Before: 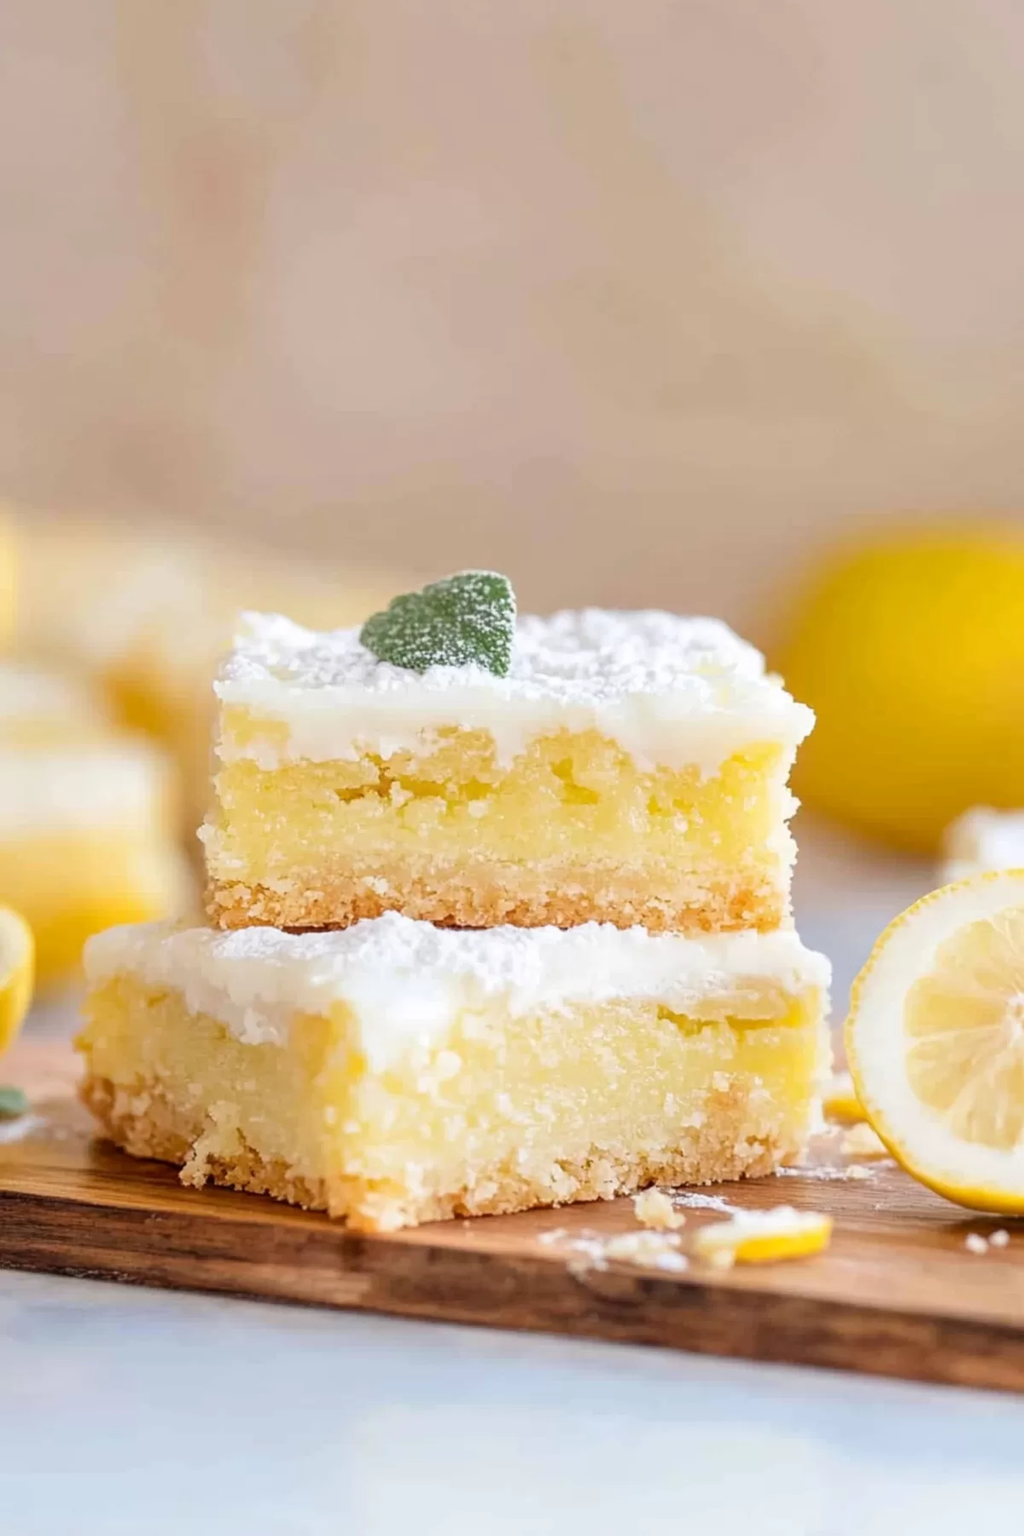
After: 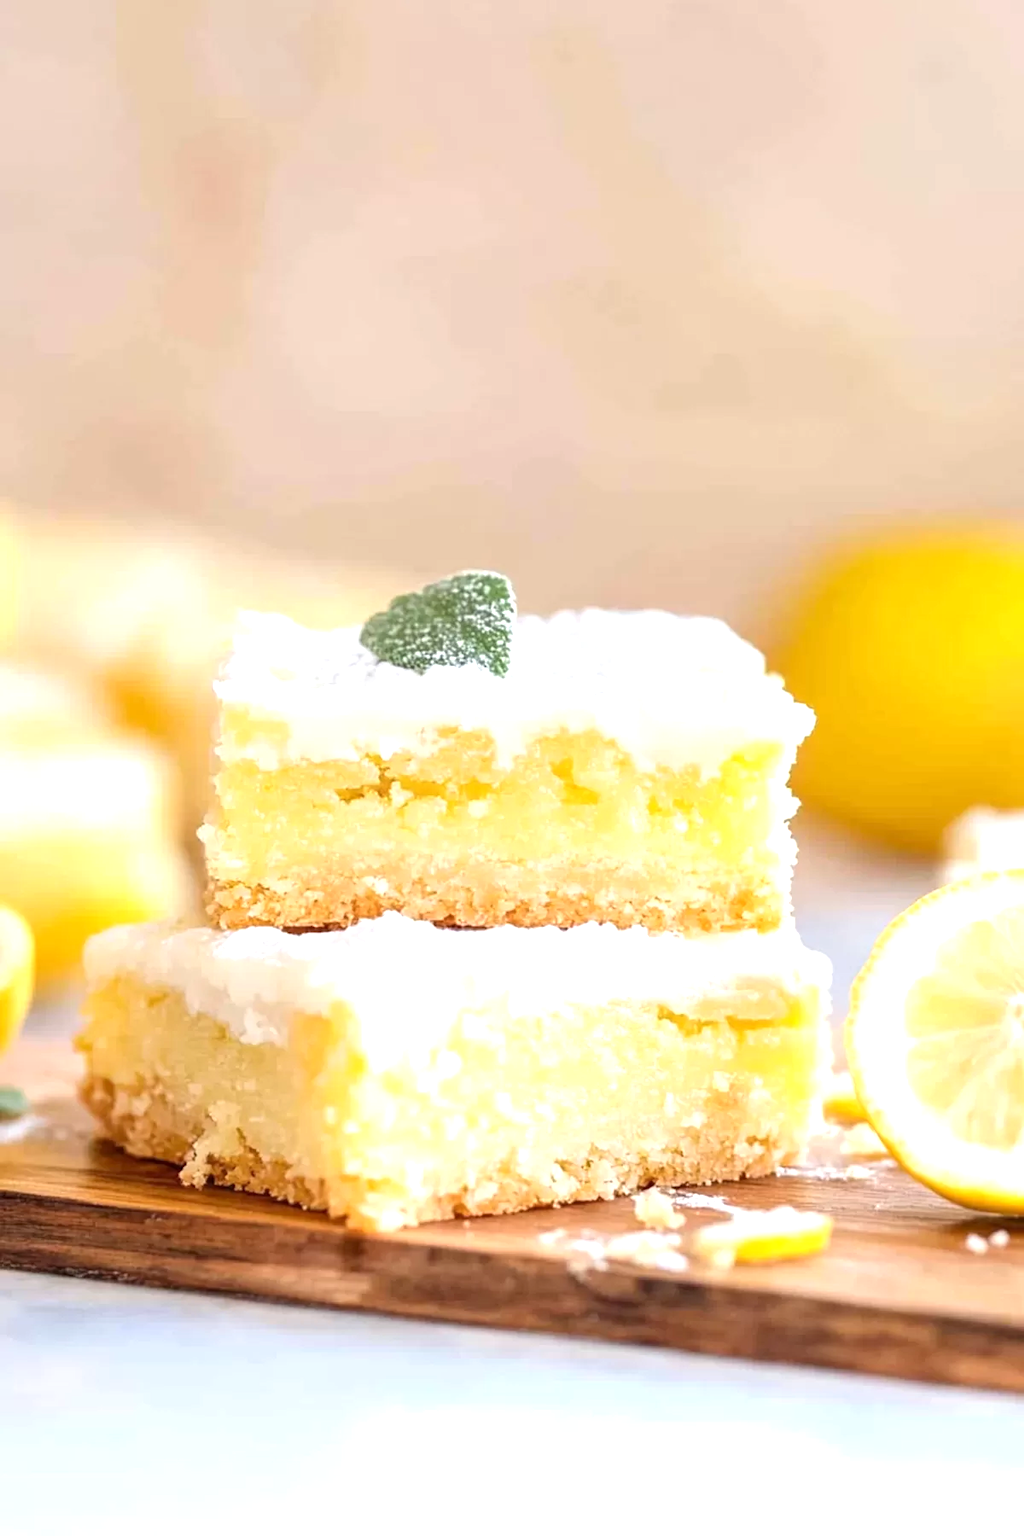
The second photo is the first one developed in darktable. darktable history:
exposure: exposure 0.64 EV, compensate exposure bias true, compensate highlight preservation false
